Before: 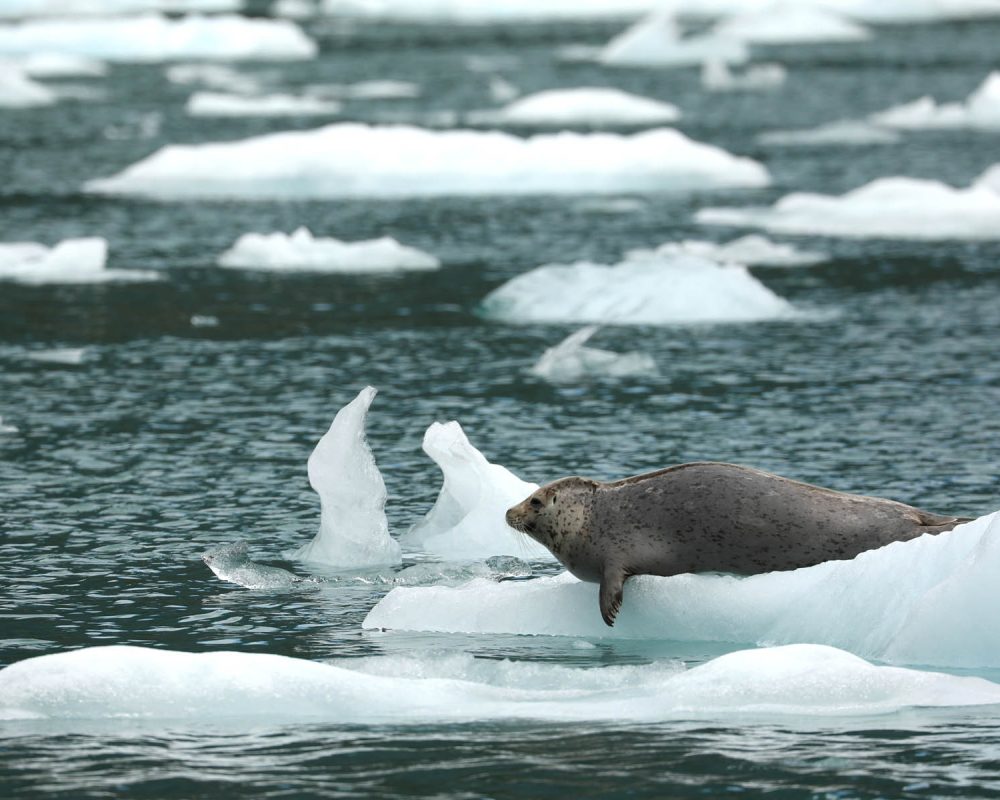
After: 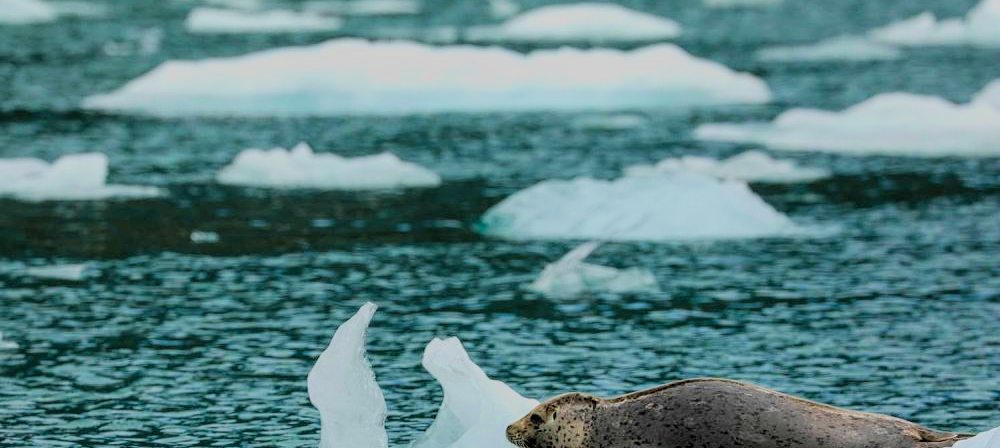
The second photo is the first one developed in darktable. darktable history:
sharpen: radius 2.883, amount 0.868, threshold 47.523
crop and rotate: top 10.605%, bottom 33.274%
contrast equalizer: y [[0.5, 0.5, 0.5, 0.512, 0.552, 0.62], [0.5 ×6], [0.5 ×4, 0.504, 0.553], [0 ×6], [0 ×6]]
local contrast: on, module defaults
filmic rgb: black relative exposure -6.15 EV, white relative exposure 6.96 EV, hardness 2.23, color science v6 (2022)
velvia: strength 75%
